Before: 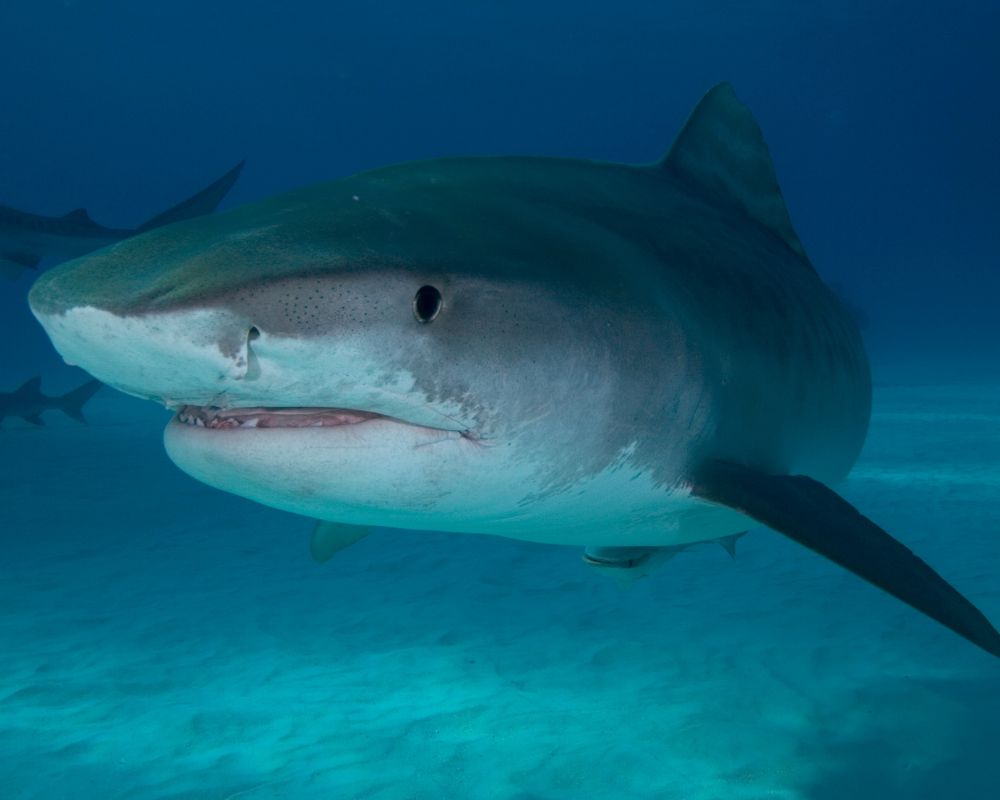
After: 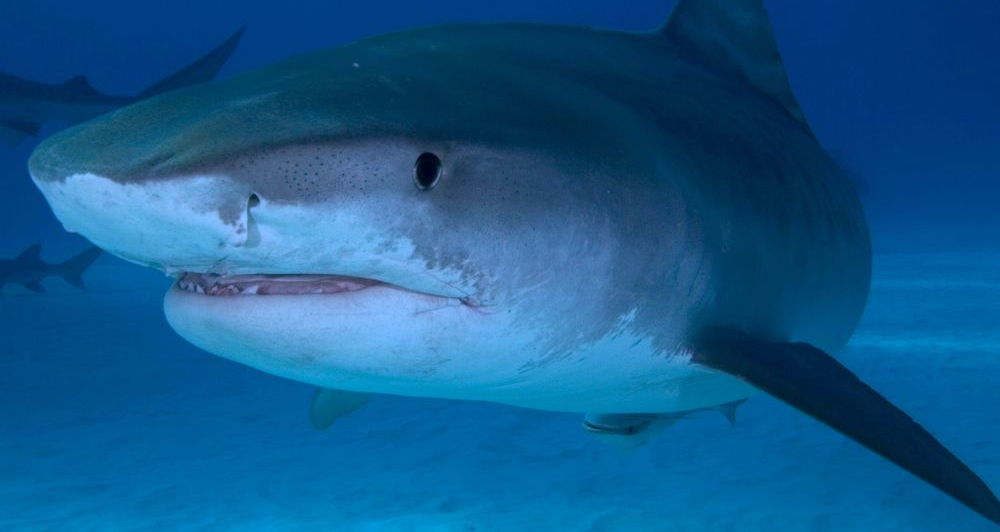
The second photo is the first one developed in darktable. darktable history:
crop: top 16.727%, bottom 16.727%
white balance: red 0.871, blue 1.249
